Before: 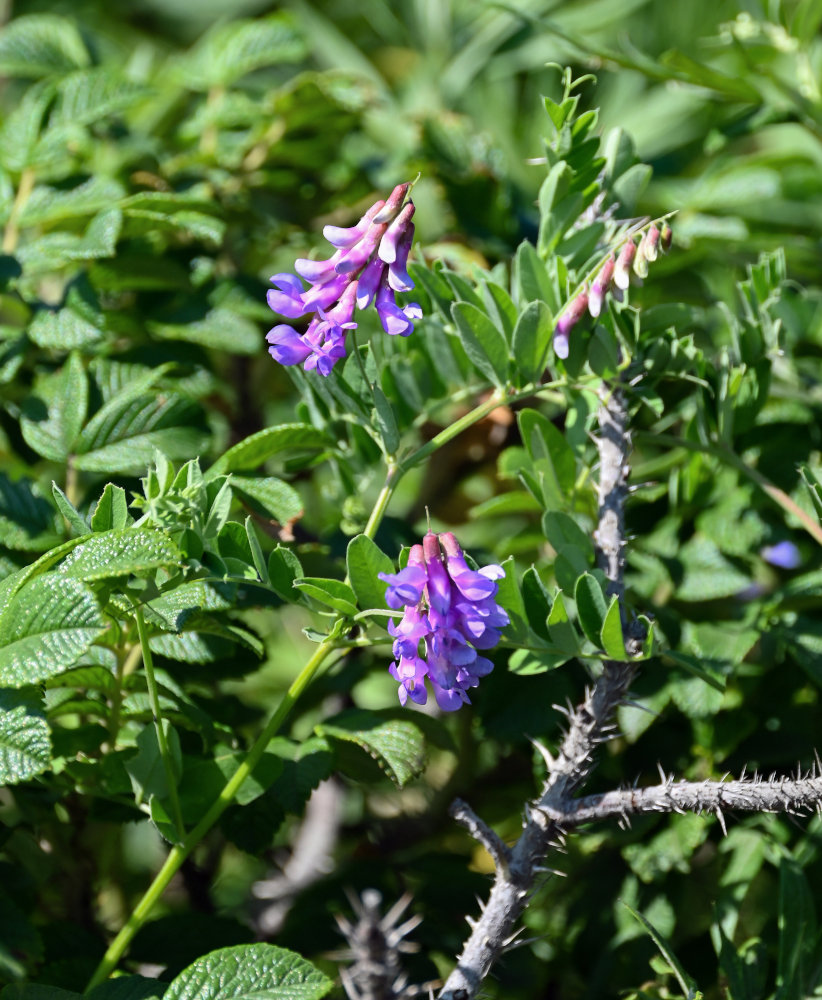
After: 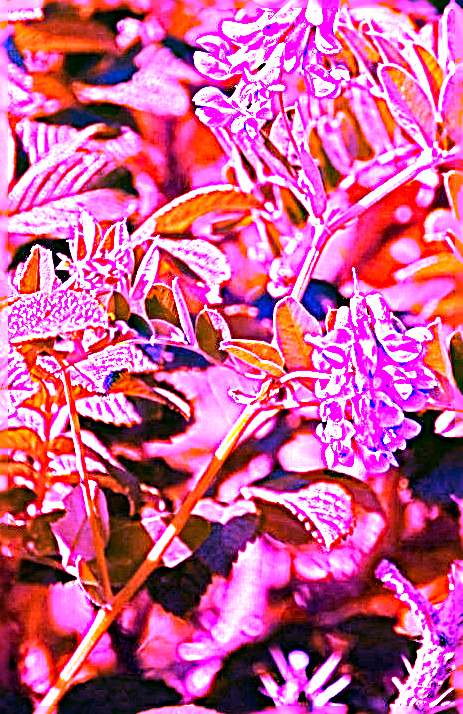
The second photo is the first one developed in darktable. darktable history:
local contrast: highlights 100%, shadows 100%, detail 120%, midtone range 0.2
crop: left 8.966%, top 23.852%, right 34.699%, bottom 4.703%
sharpen: radius 2.817, amount 0.715
white balance: red 8, blue 8
haze removal: strength 0.53, distance 0.925, compatibility mode true, adaptive false
